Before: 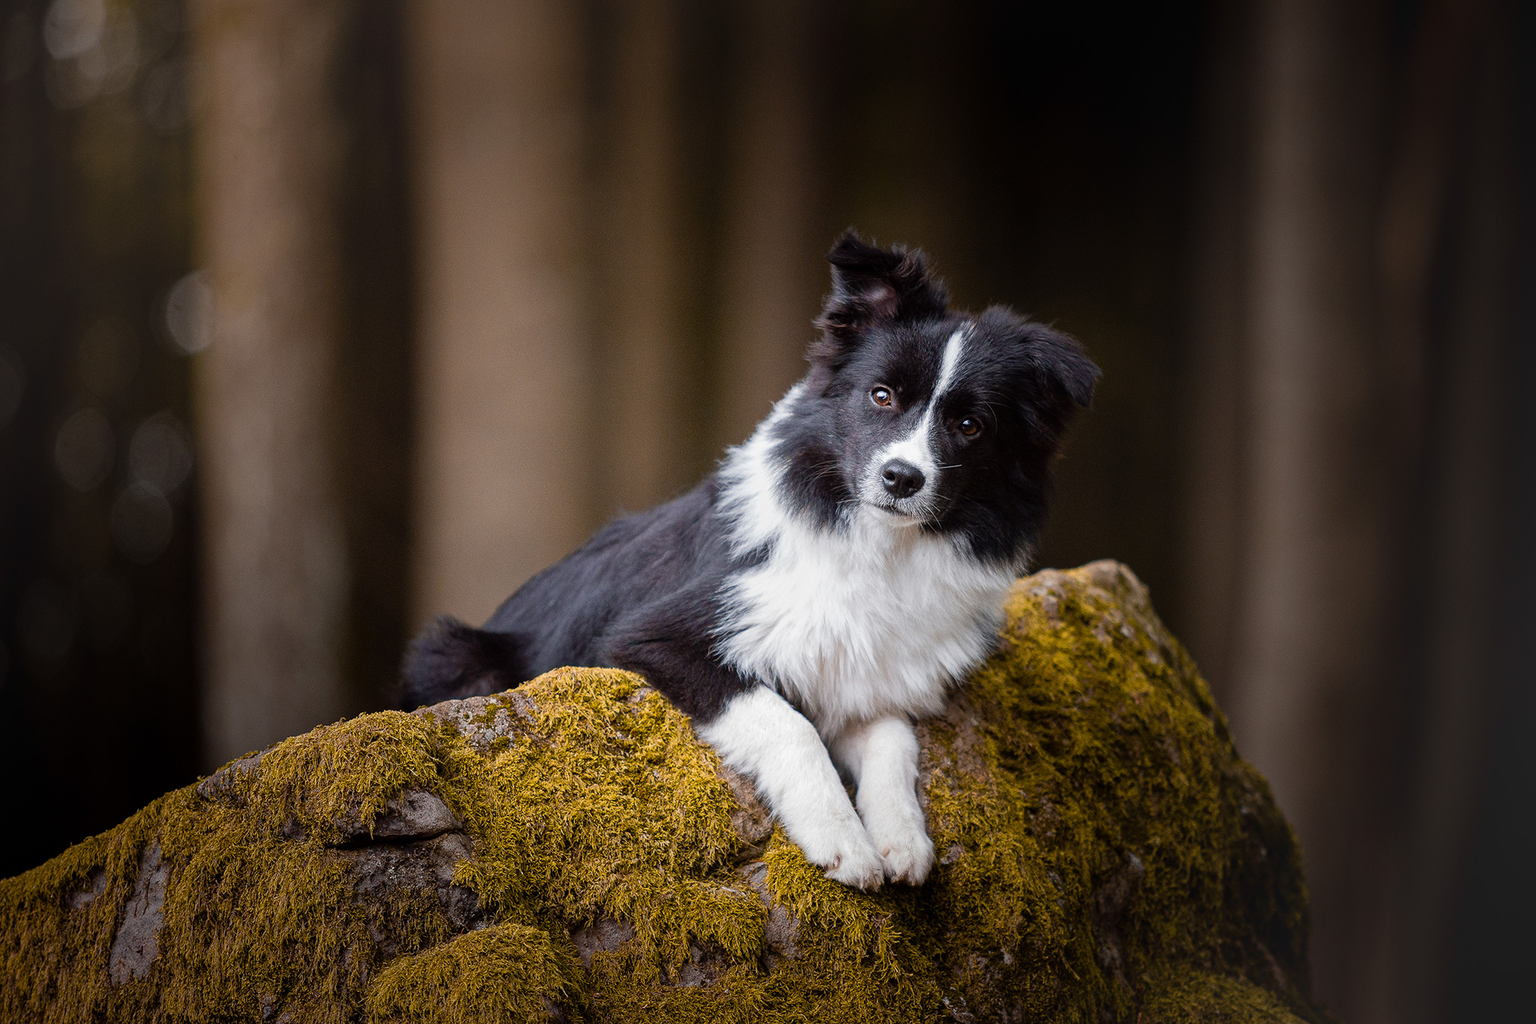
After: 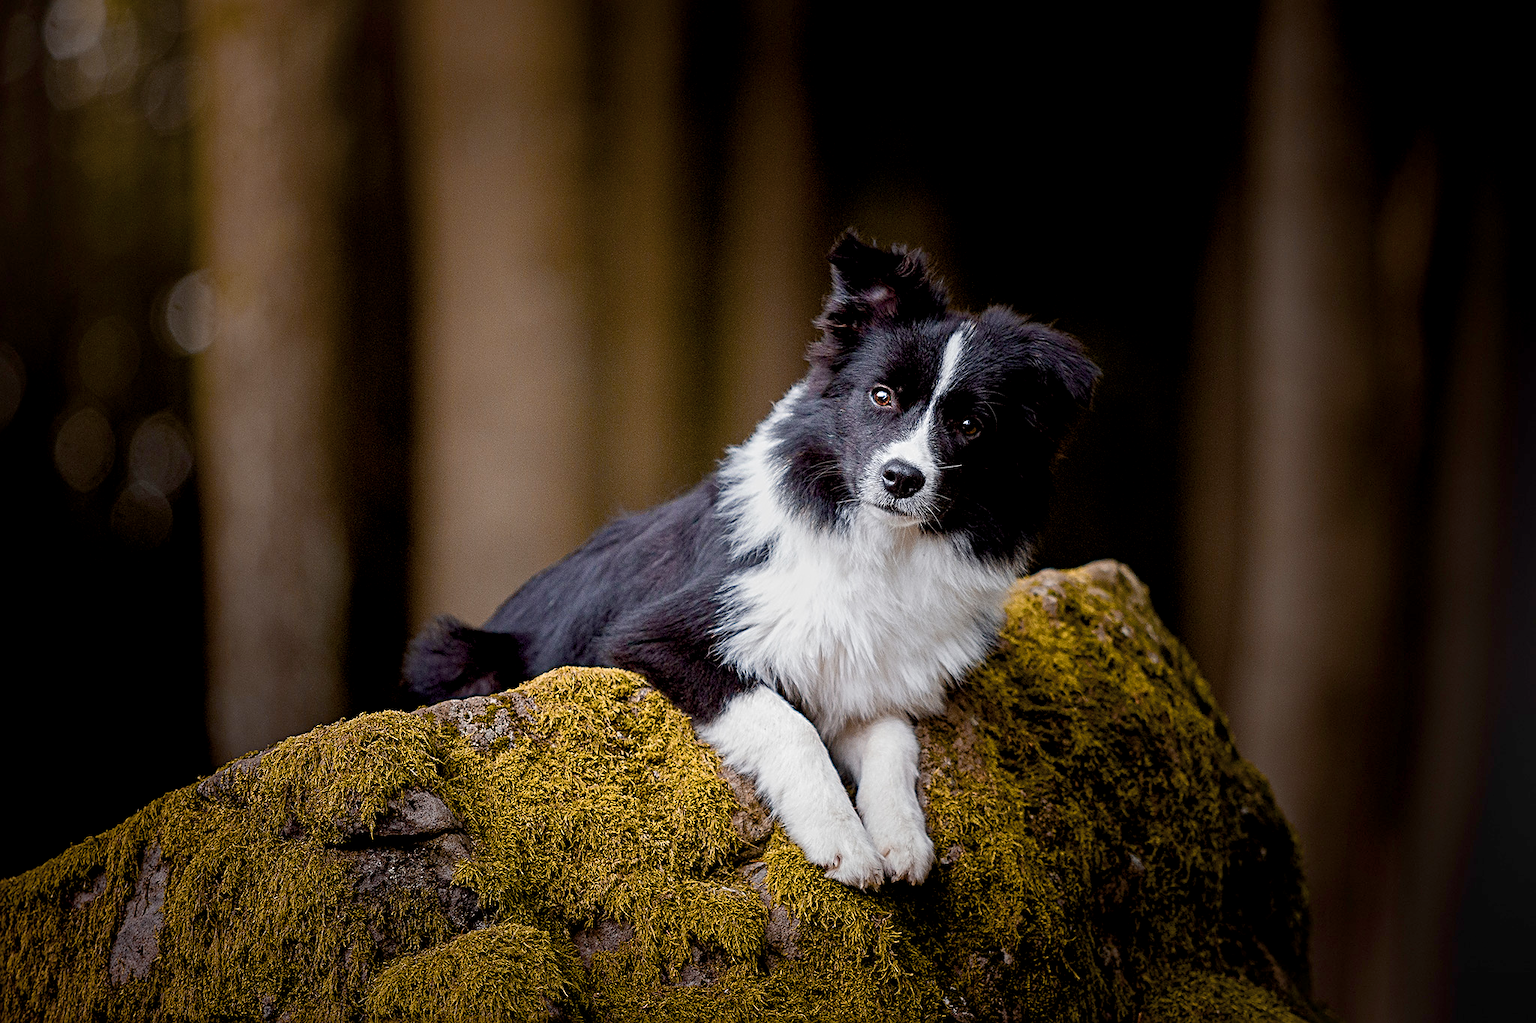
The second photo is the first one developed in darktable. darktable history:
contrast brightness saturation: contrast 0.057, brightness -0.008, saturation -0.247
sharpen: radius 3.086
color balance rgb: global offset › luminance -0.901%, linear chroma grading › global chroma 14.736%, perceptual saturation grading › global saturation 20%, perceptual saturation grading › highlights -24.985%, perceptual saturation grading › shadows 25.829%, perceptual brilliance grading › global brilliance 1.661%, perceptual brilliance grading › highlights -3.91%, global vibrance 20%
